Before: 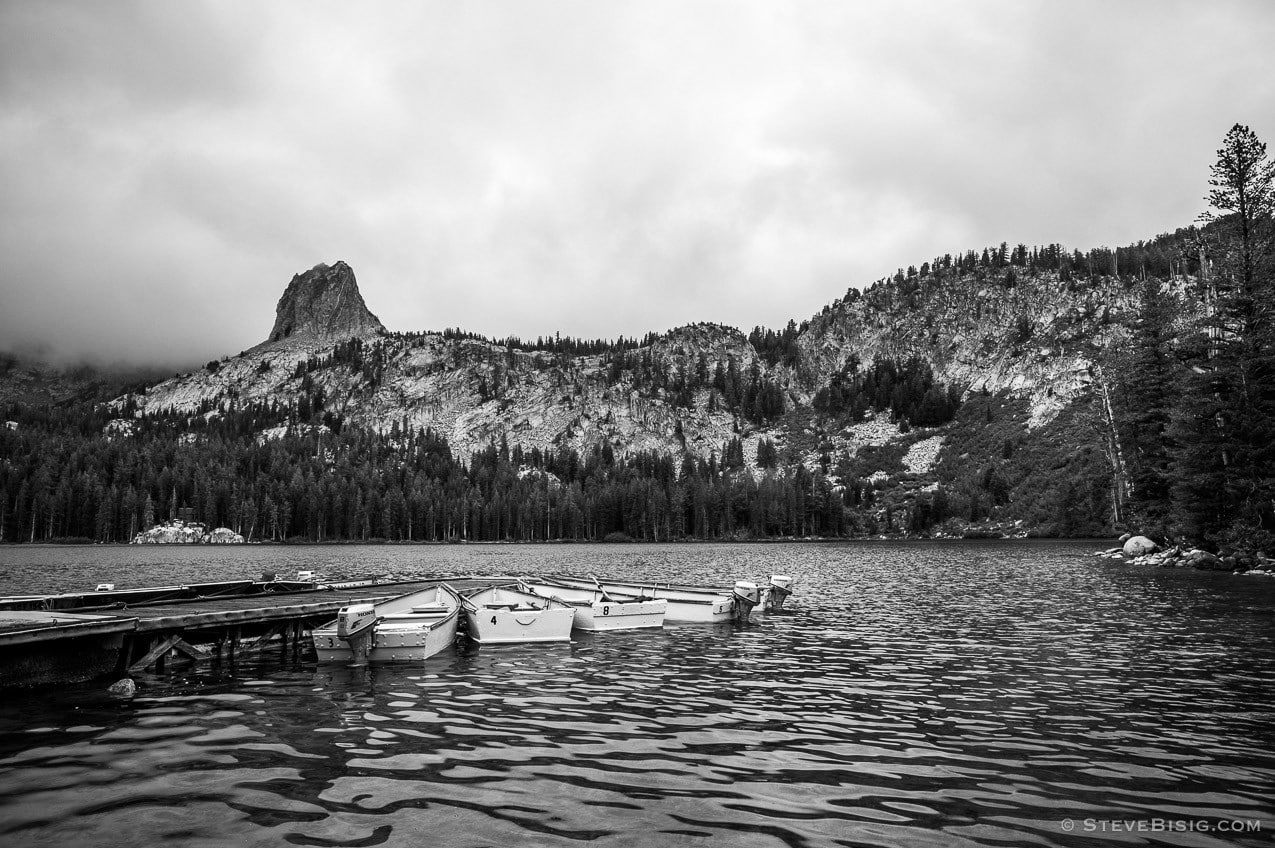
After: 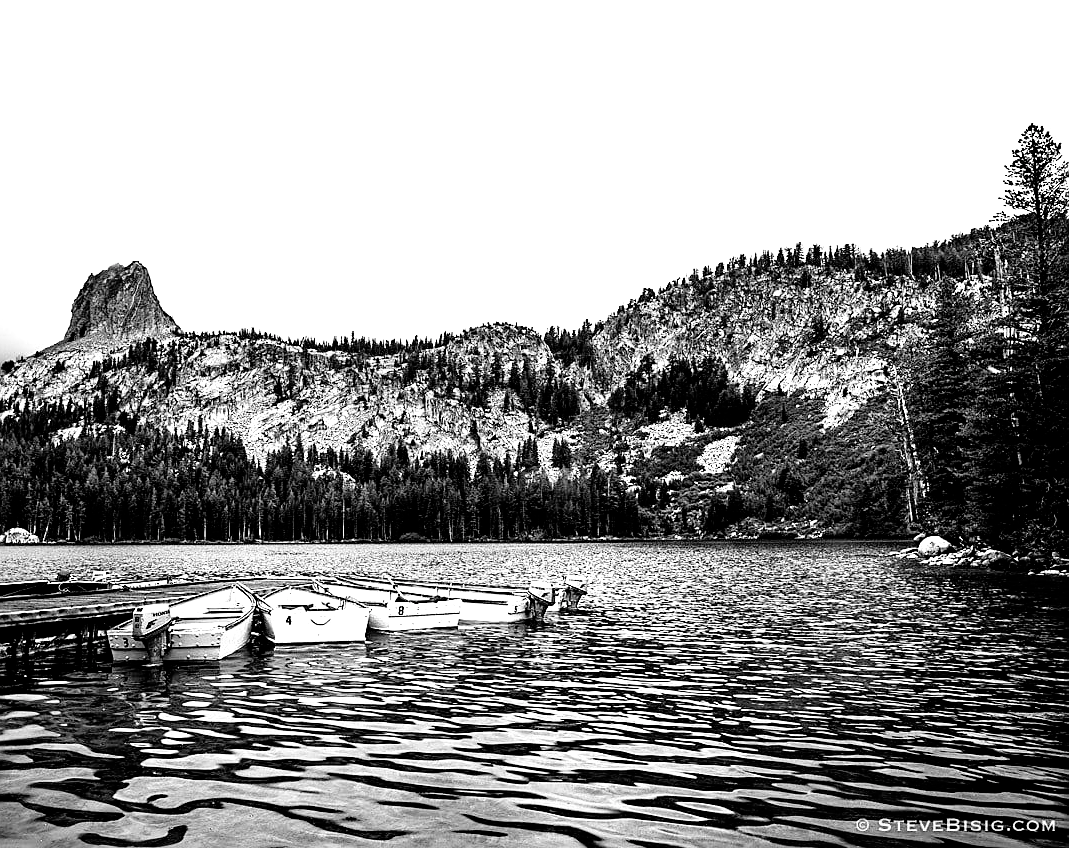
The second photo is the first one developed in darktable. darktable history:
crop: left 16.139%
filmic rgb: black relative exposure -3.48 EV, white relative exposure 2.28 EV, threshold 5.97 EV, hardness 3.41, add noise in highlights 0.001, color science v3 (2019), use custom middle-gray values true, contrast in highlights soft, enable highlight reconstruction true
exposure: black level correction 0, exposure 0.893 EV, compensate highlight preservation false
sharpen: on, module defaults
